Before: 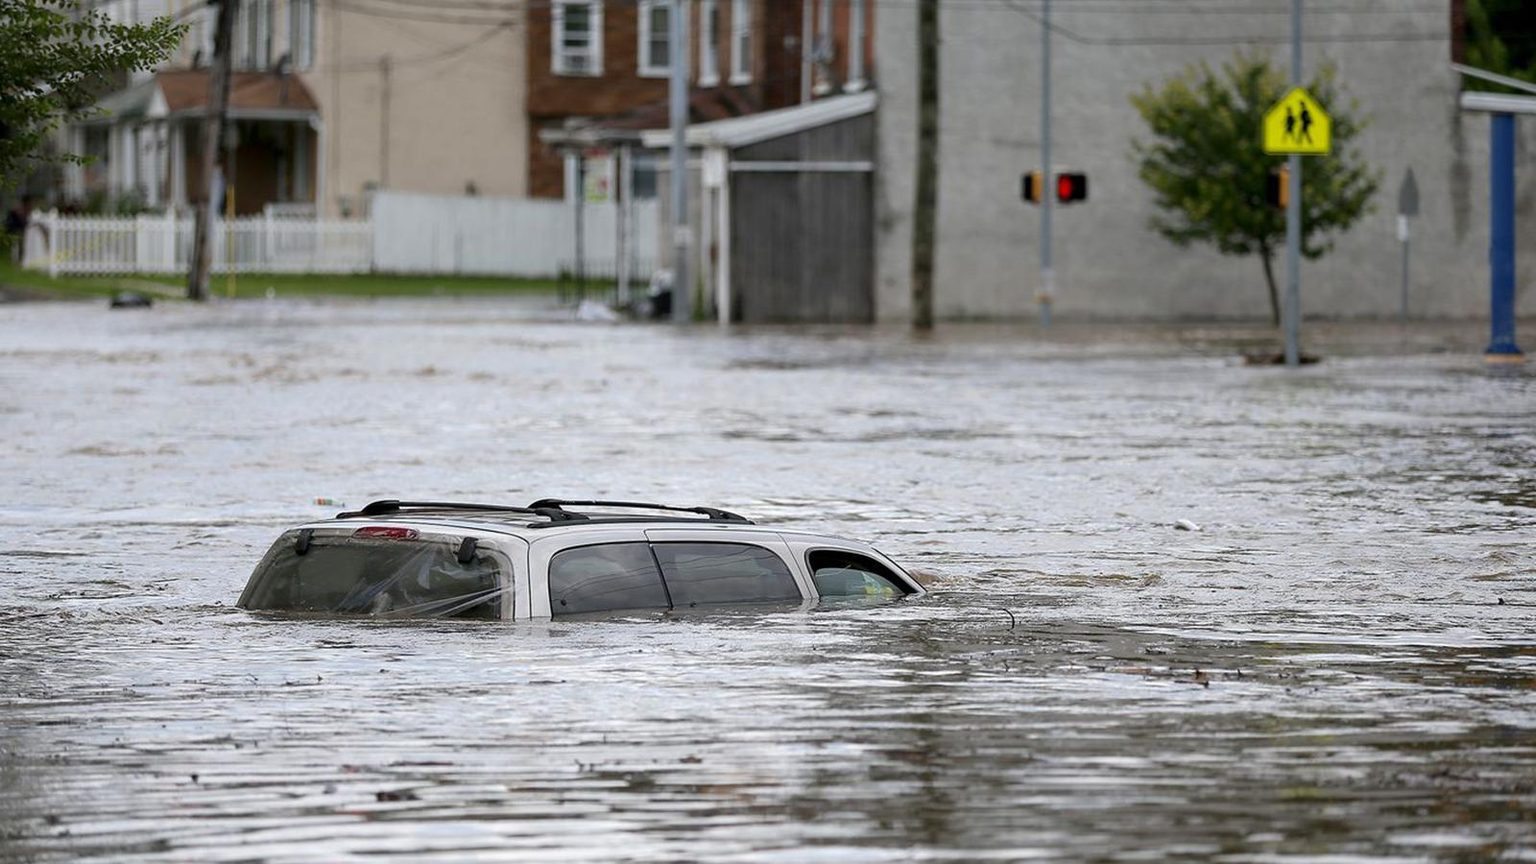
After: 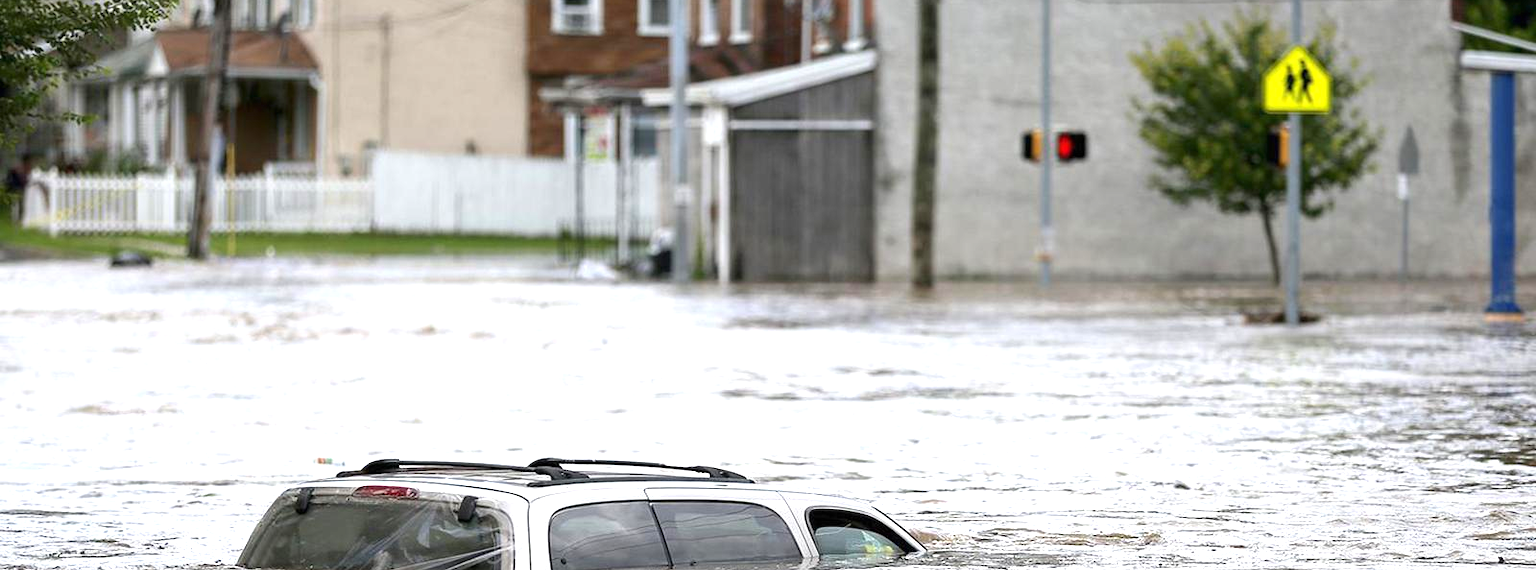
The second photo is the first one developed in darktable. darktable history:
crop and rotate: top 4.778%, bottom 29.179%
exposure: black level correction 0, exposure 1.001 EV, compensate highlight preservation false
